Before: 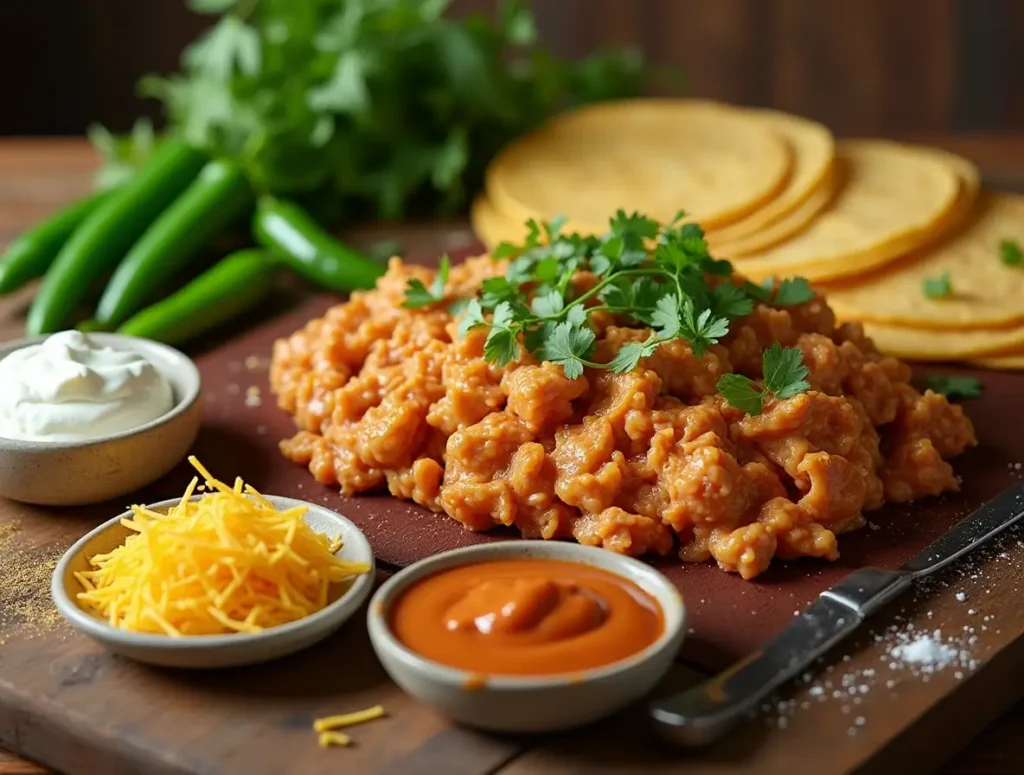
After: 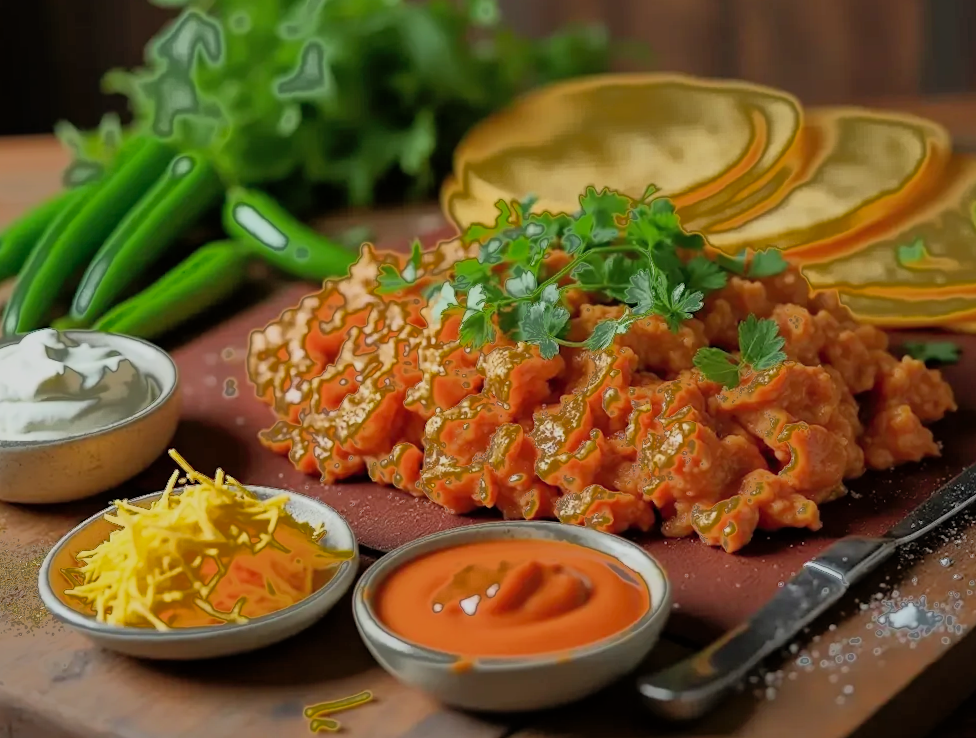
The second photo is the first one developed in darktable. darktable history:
fill light: exposure -0.73 EV, center 0.69, width 2.2
exposure: exposure 0.493 EV, compensate highlight preservation false
filmic rgb: black relative exposure -7.65 EV, white relative exposure 4.56 EV, hardness 3.61
rotate and perspective: rotation -2.12°, lens shift (vertical) 0.009, lens shift (horizontal) -0.008, automatic cropping original format, crop left 0.036, crop right 0.964, crop top 0.05, crop bottom 0.959
shadows and highlights: on, module defaults
